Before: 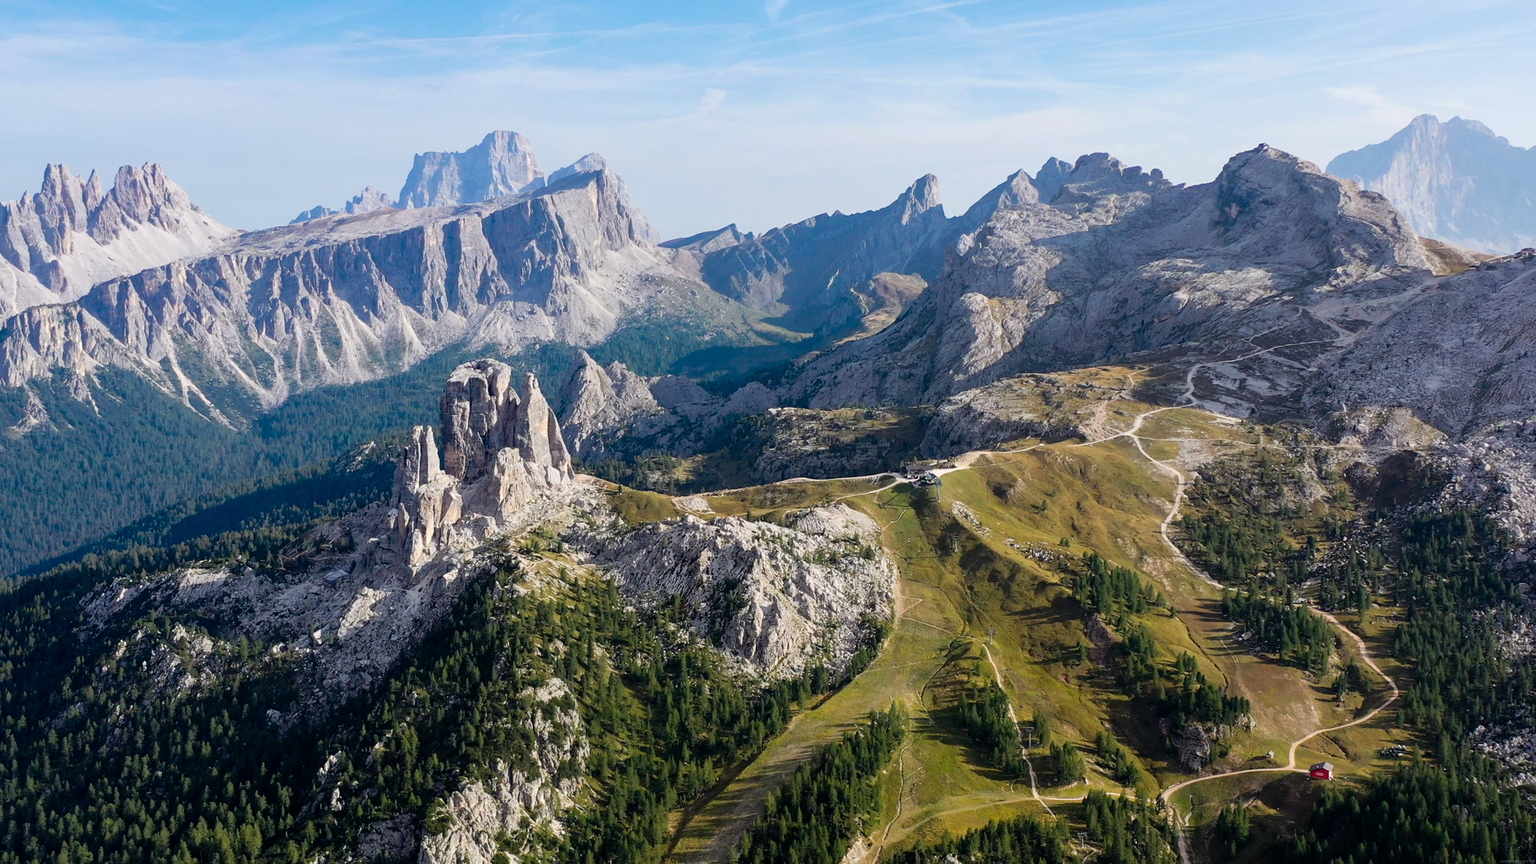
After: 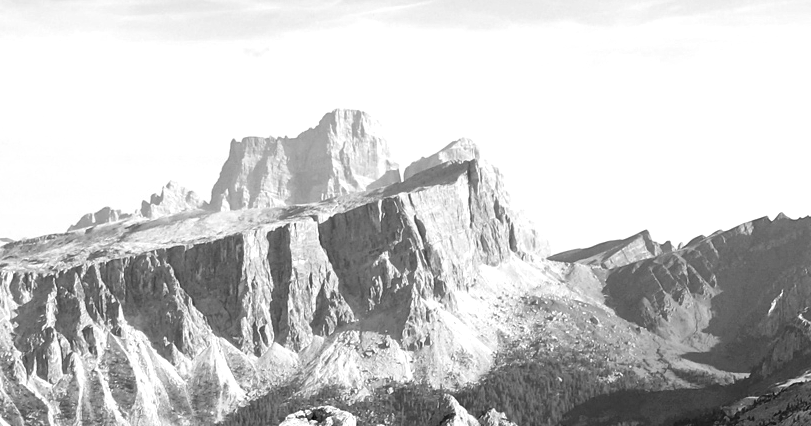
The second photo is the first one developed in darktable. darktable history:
monochrome: on, module defaults
crop: left 15.452%, top 5.459%, right 43.956%, bottom 56.62%
white balance: red 1.127, blue 0.943
tone equalizer: -8 EV -0.75 EV, -7 EV -0.7 EV, -6 EV -0.6 EV, -5 EV -0.4 EV, -3 EV 0.4 EV, -2 EV 0.6 EV, -1 EV 0.7 EV, +0 EV 0.75 EV, edges refinement/feathering 500, mask exposure compensation -1.57 EV, preserve details no
